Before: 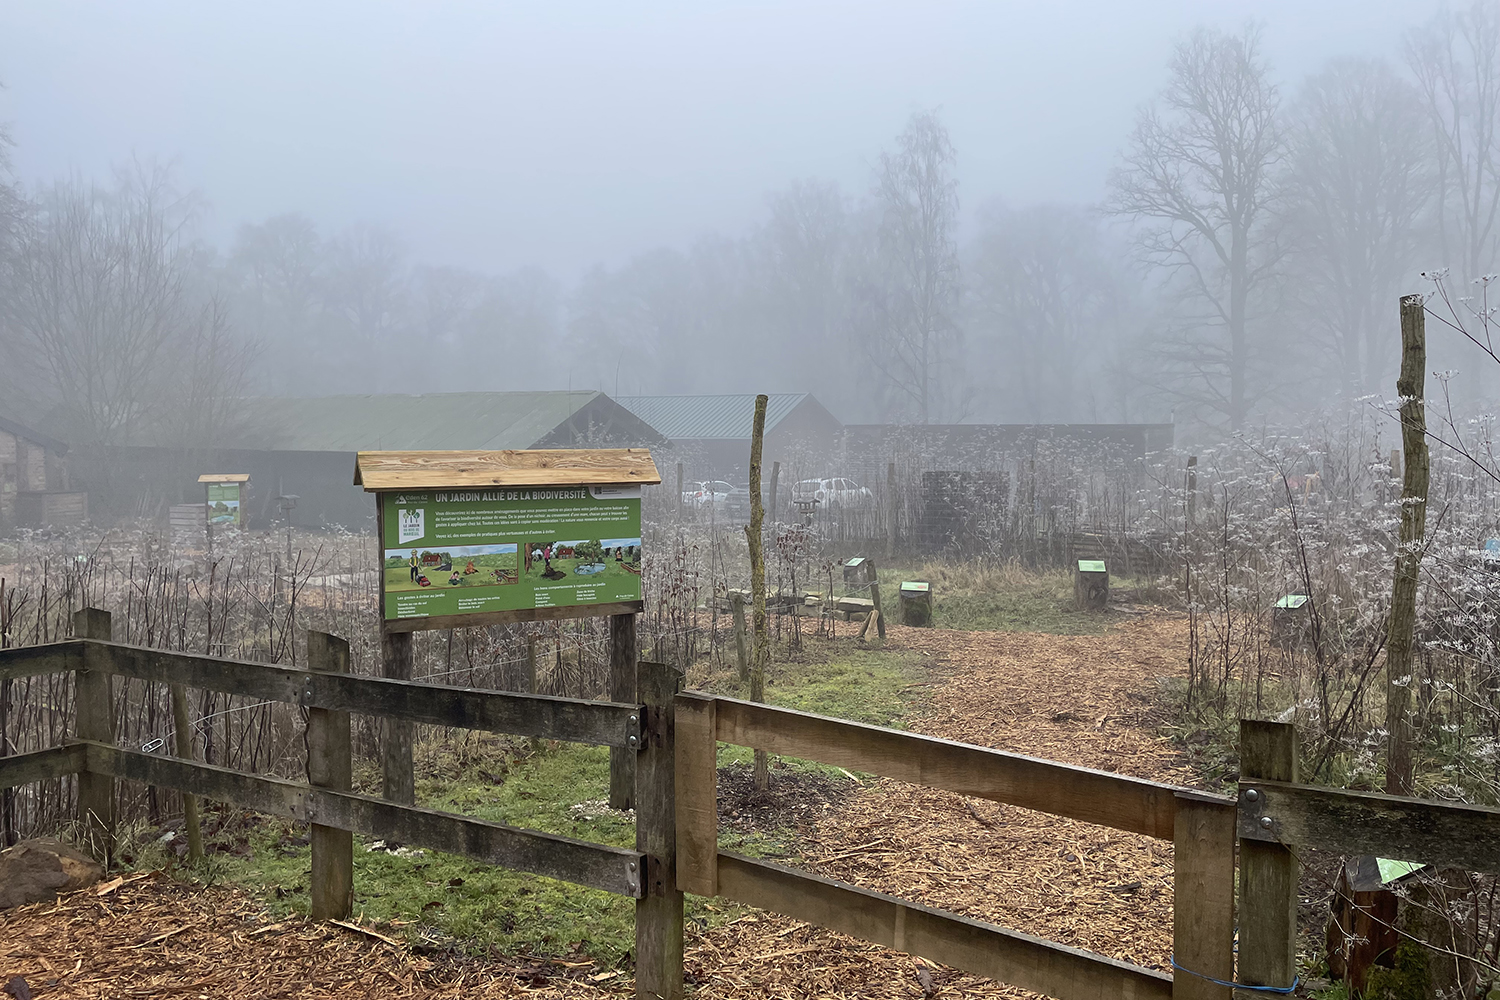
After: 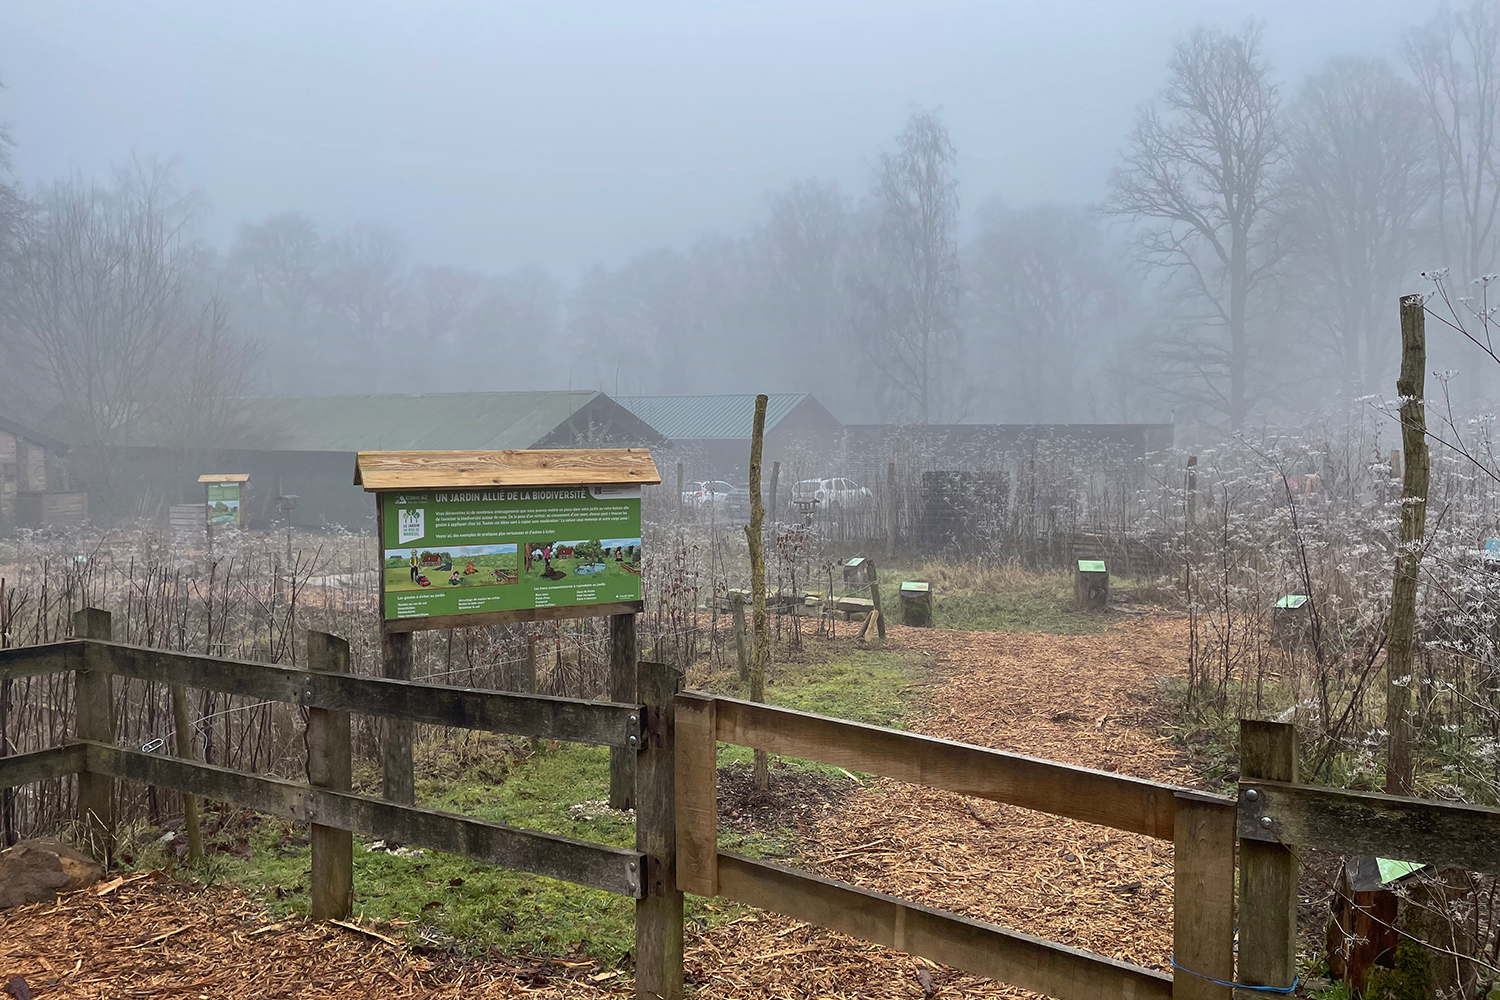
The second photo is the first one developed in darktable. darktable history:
shadows and highlights: radius 336.28, shadows 28.5, soften with gaussian
